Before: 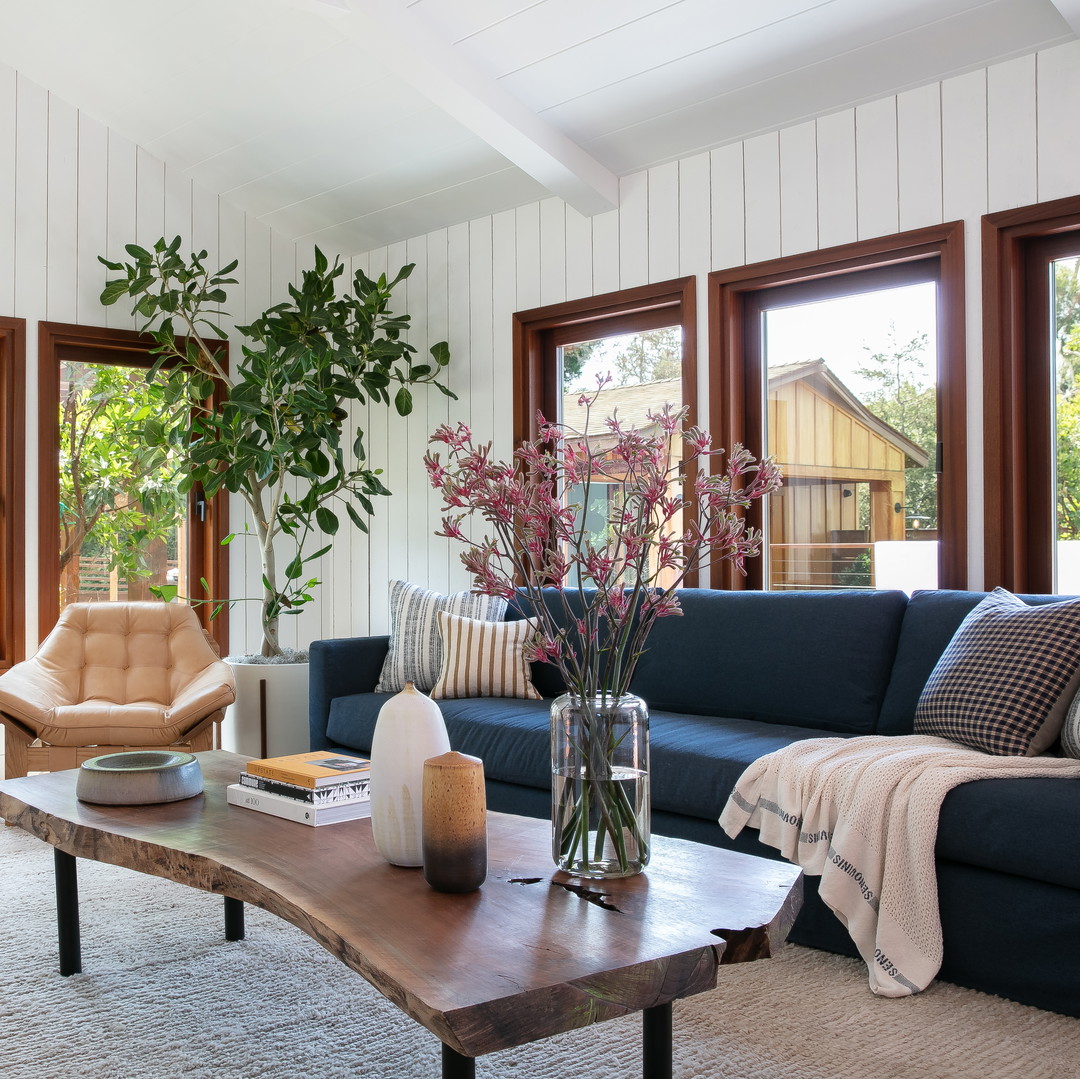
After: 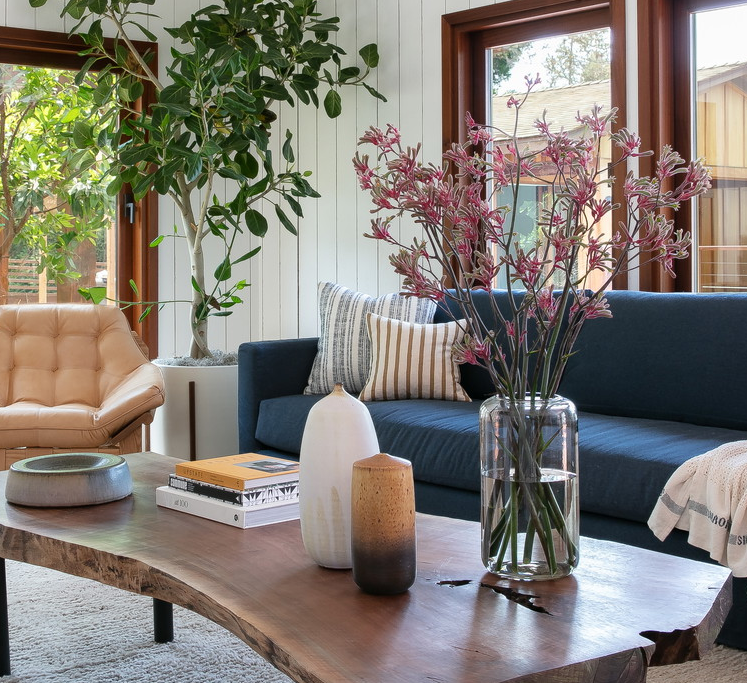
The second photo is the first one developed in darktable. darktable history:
crop: left 6.575%, top 27.69%, right 24.256%, bottom 8.968%
